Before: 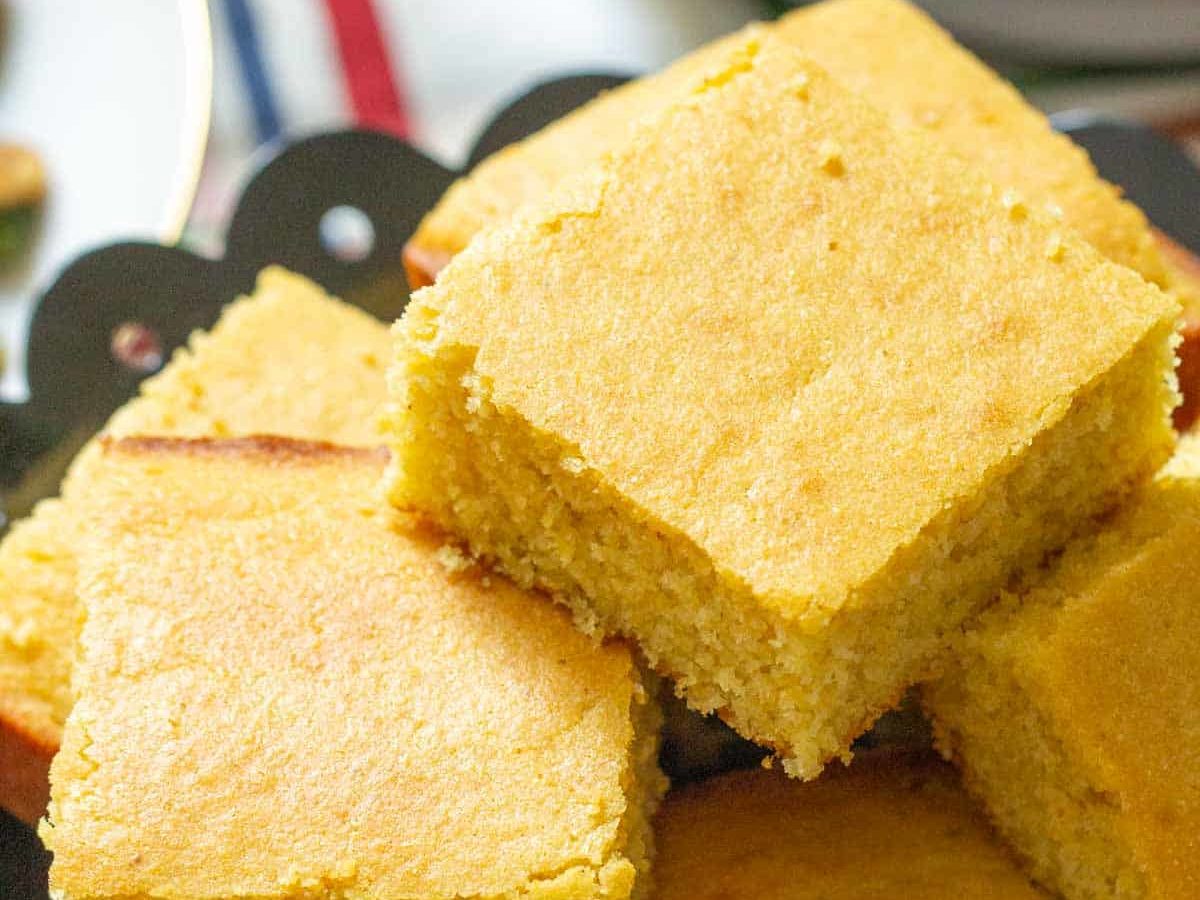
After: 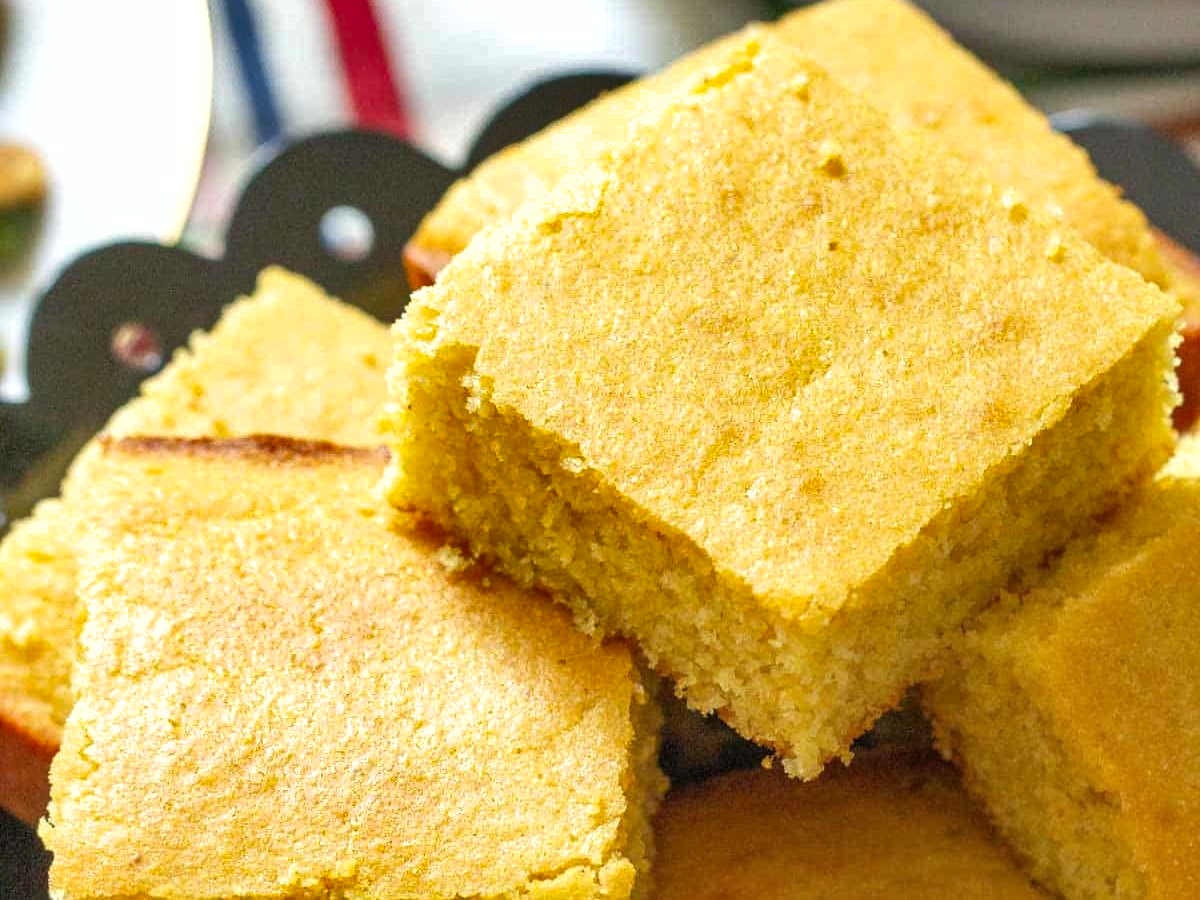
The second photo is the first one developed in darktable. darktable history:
shadows and highlights: low approximation 0.01, soften with gaussian
exposure: exposure 0.2 EV, compensate highlight preservation false
